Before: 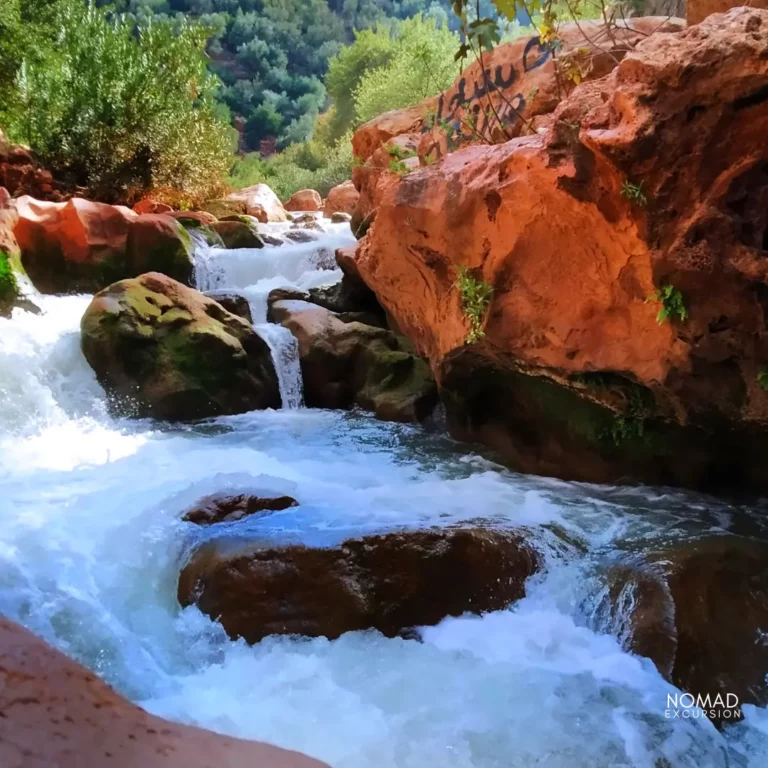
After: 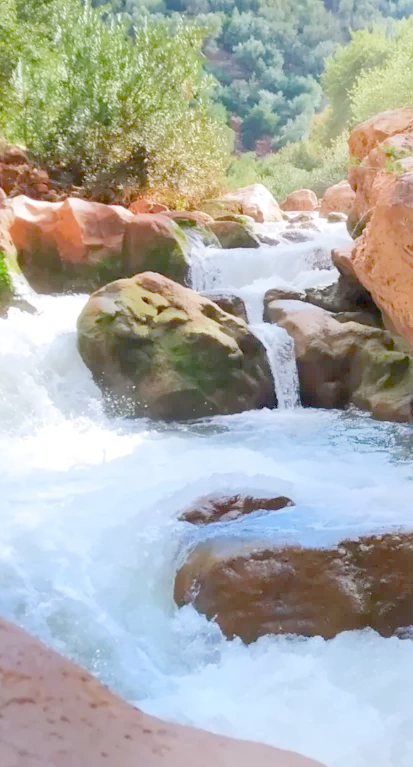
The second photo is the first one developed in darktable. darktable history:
crop: left 0.587%, right 45.588%, bottom 0.086%
